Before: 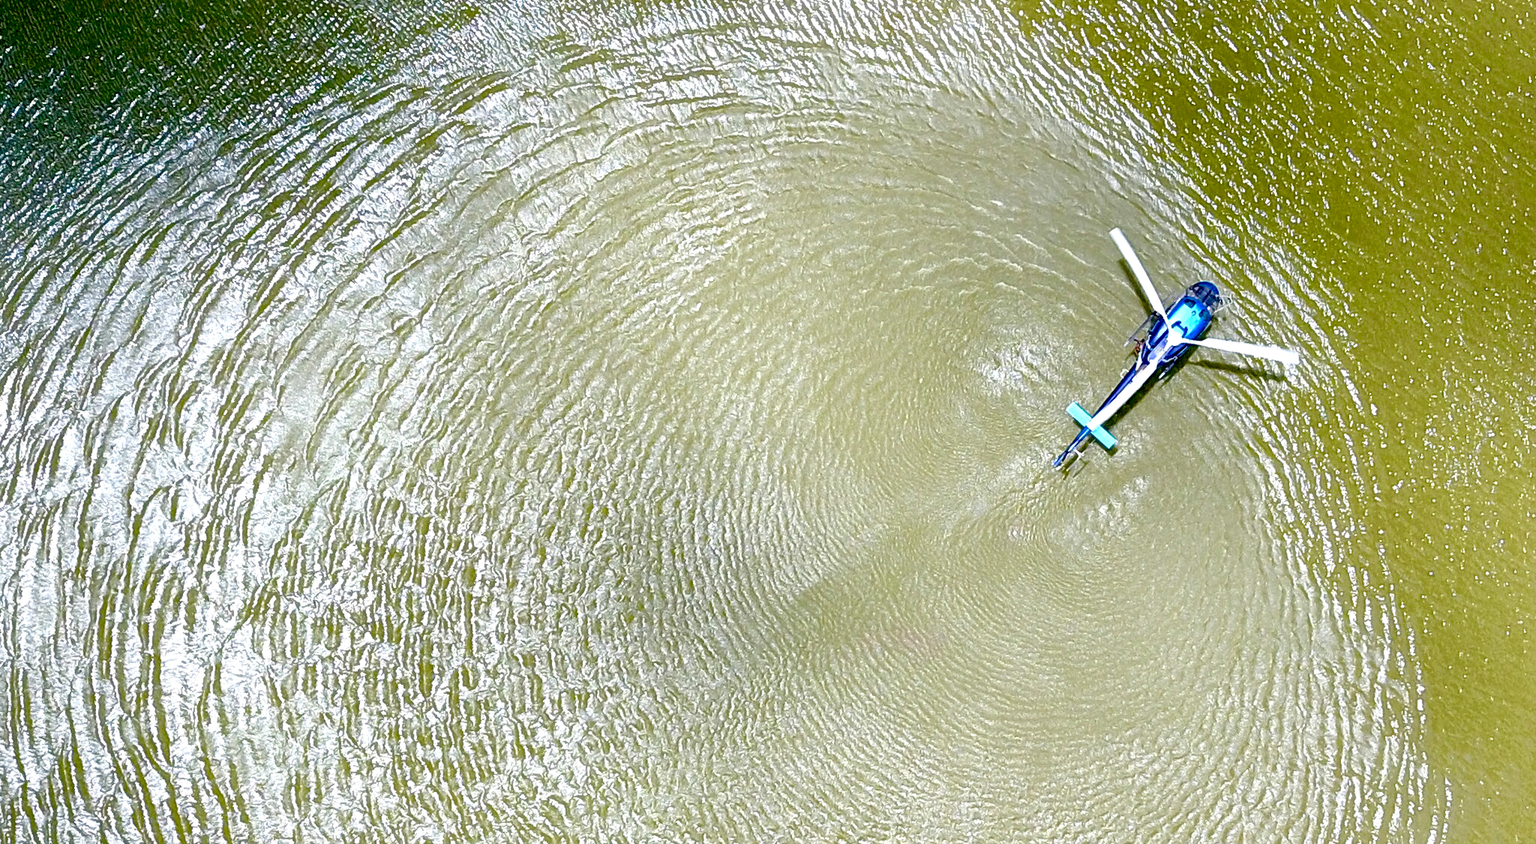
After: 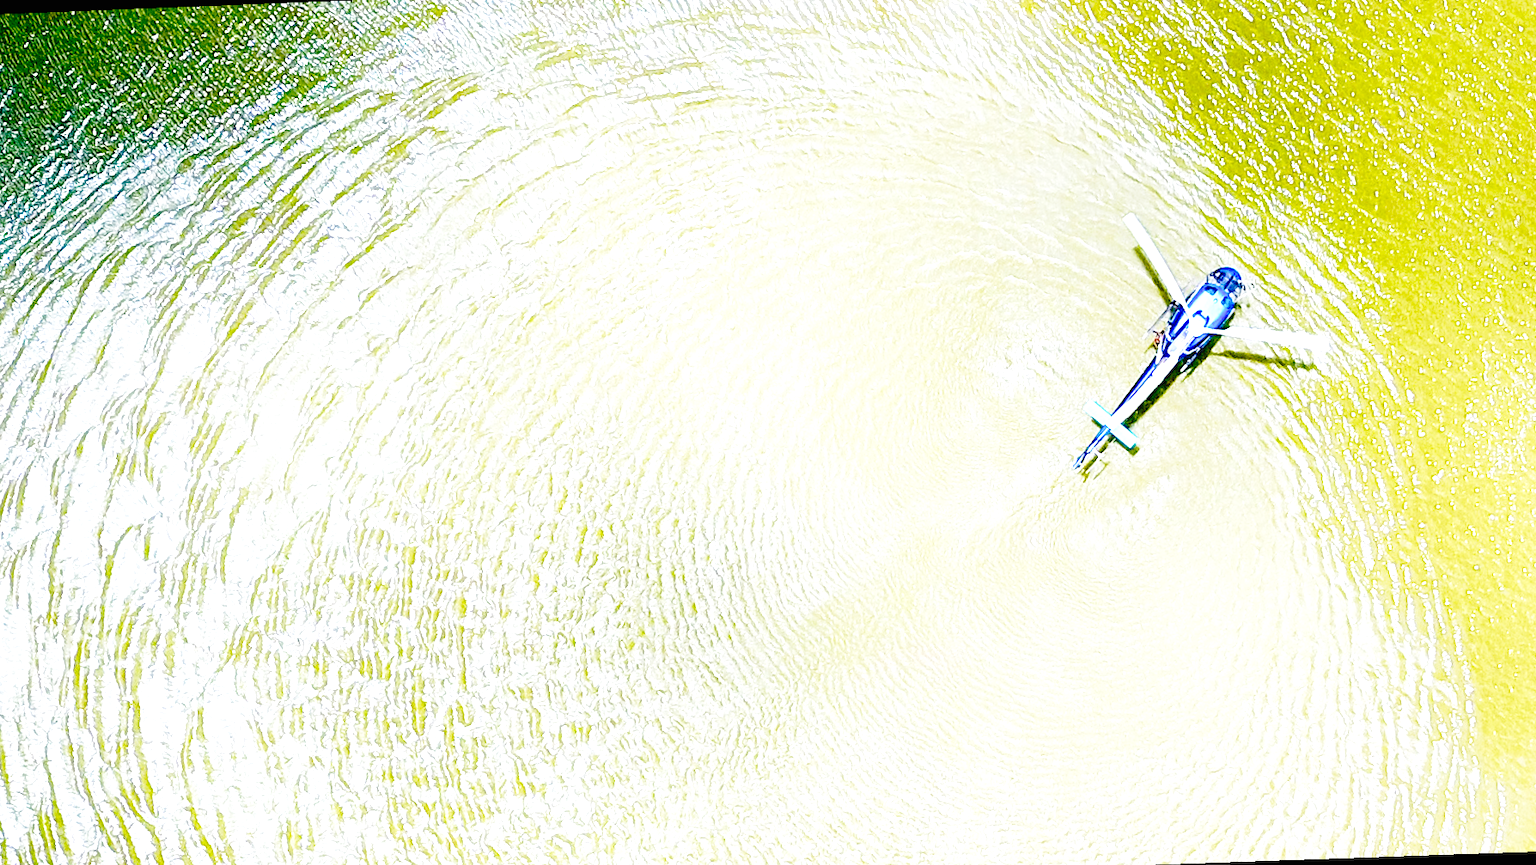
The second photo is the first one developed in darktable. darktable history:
rotate and perspective: rotation -2.12°, lens shift (vertical) 0.009, lens shift (horizontal) -0.008, automatic cropping original format, crop left 0.036, crop right 0.964, crop top 0.05, crop bottom 0.959
base curve: curves: ch0 [(0, 0) (0.028, 0.03) (0.121, 0.232) (0.46, 0.748) (0.859, 0.968) (1, 1)], preserve colors none
exposure: black level correction 0, exposure 1.741 EV, compensate exposure bias true, compensate highlight preservation false
